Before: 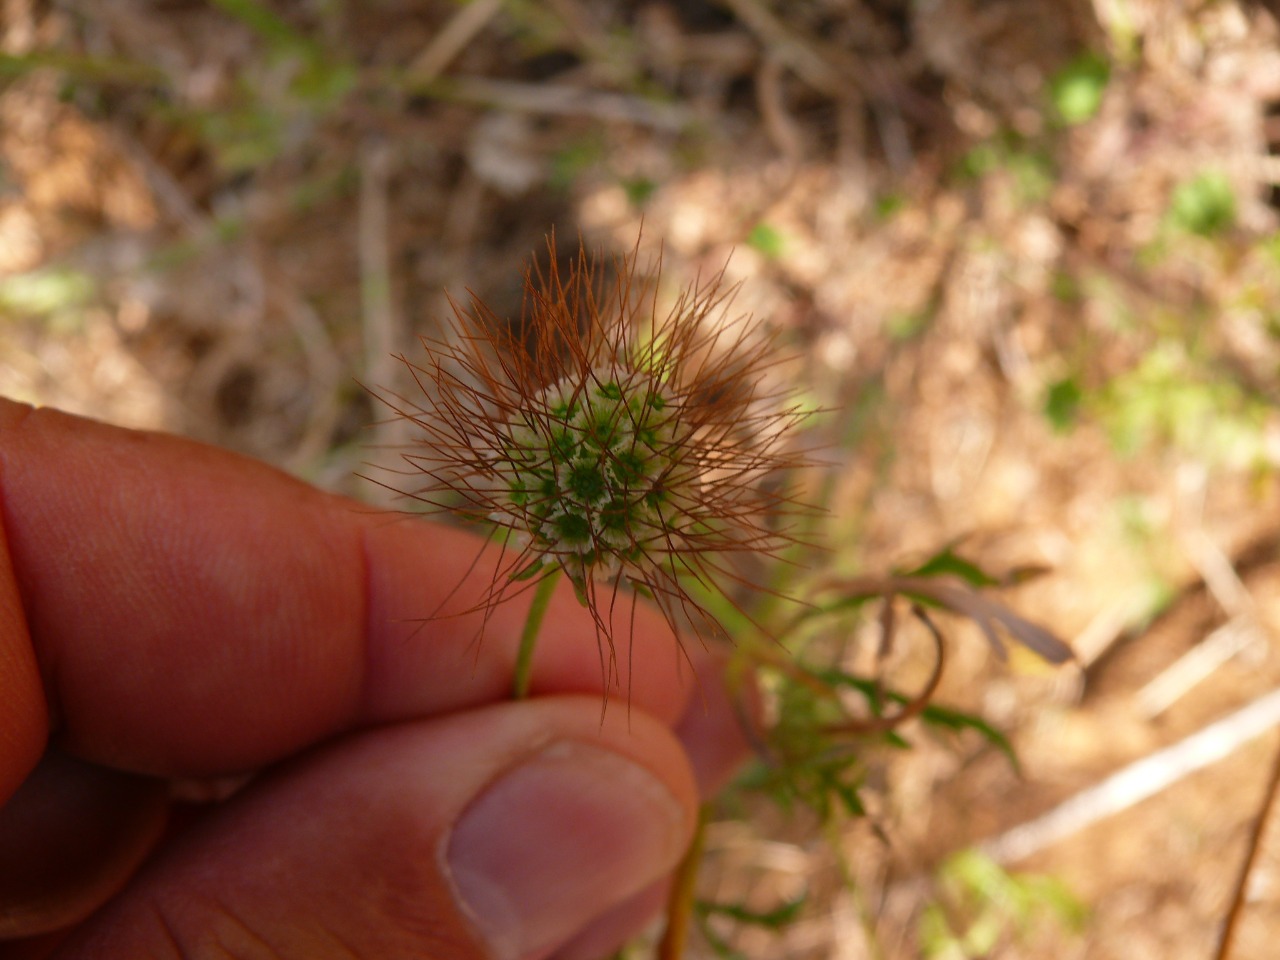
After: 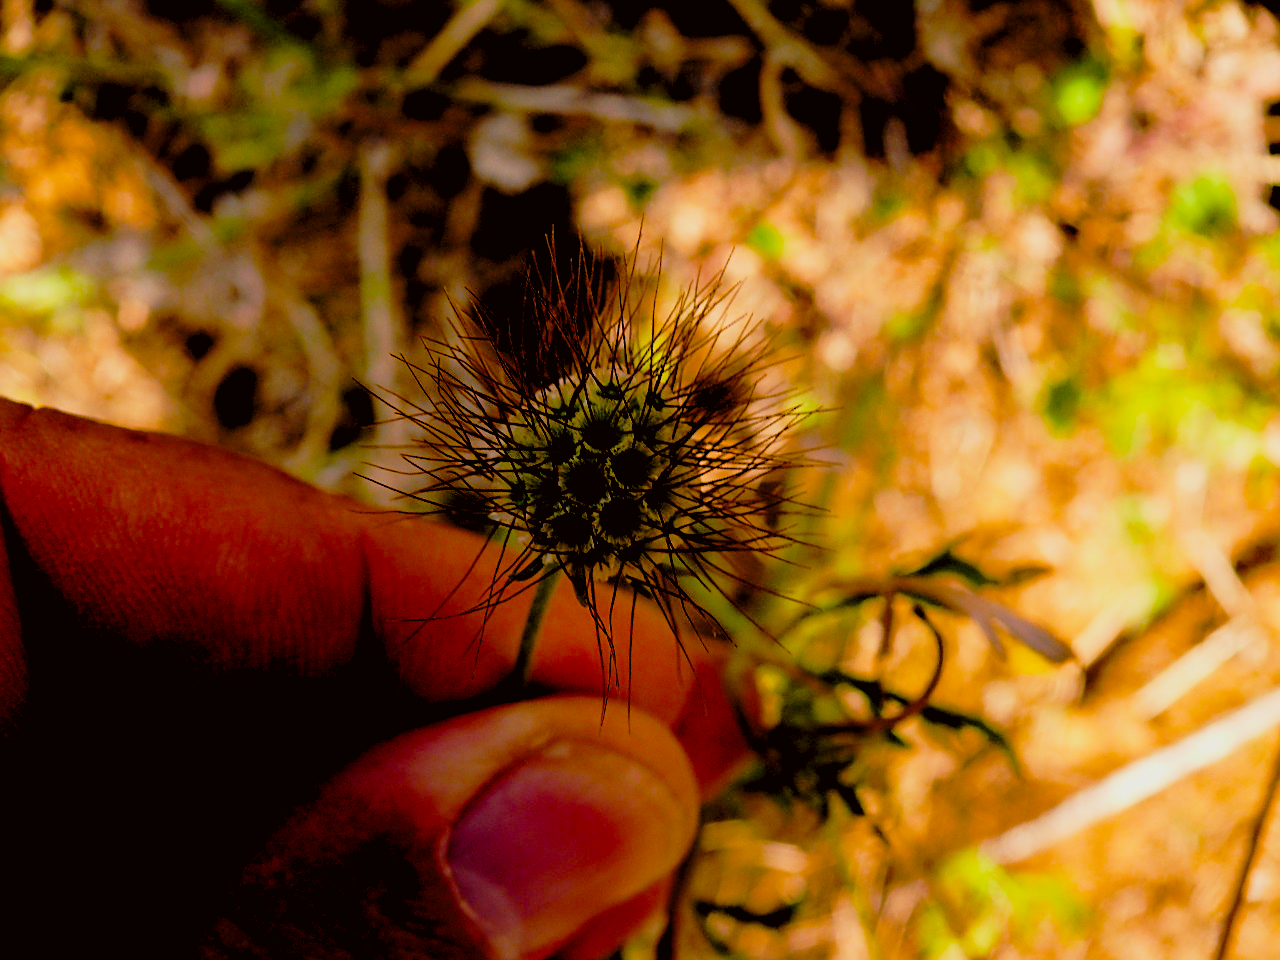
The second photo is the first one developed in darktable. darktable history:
color balance rgb: linear chroma grading › shadows 31.872%, linear chroma grading › global chroma -2.214%, linear chroma grading › mid-tones 3.753%, perceptual saturation grading › global saturation 42.02%, perceptual brilliance grading › global brilliance -0.592%, perceptual brilliance grading › highlights -1.243%, perceptual brilliance grading › mid-tones -2.026%, perceptual brilliance grading › shadows -1.583%, global vibrance 20%
sharpen: on, module defaults
tone curve: curves: ch0 [(0, 0) (0.126, 0.061) (0.362, 0.382) (0.498, 0.498) (0.706, 0.712) (1, 1)]; ch1 [(0, 0) (0.5, 0.497) (0.55, 0.578) (1, 1)]; ch2 [(0, 0) (0.44, 0.424) (0.489, 0.486) (0.537, 0.538) (1, 1)], preserve colors none
filmic rgb: black relative exposure -3.22 EV, white relative exposure 7.06 EV, threshold 5.96 EV, hardness 1.47, contrast 1.347, enable highlight reconstruction true
exposure: black level correction 0.002, exposure -0.099 EV, compensate highlight preservation false
levels: levels [0.055, 0.477, 0.9]
color correction: highlights a* -0.89, highlights b* 4.44, shadows a* 3.56
